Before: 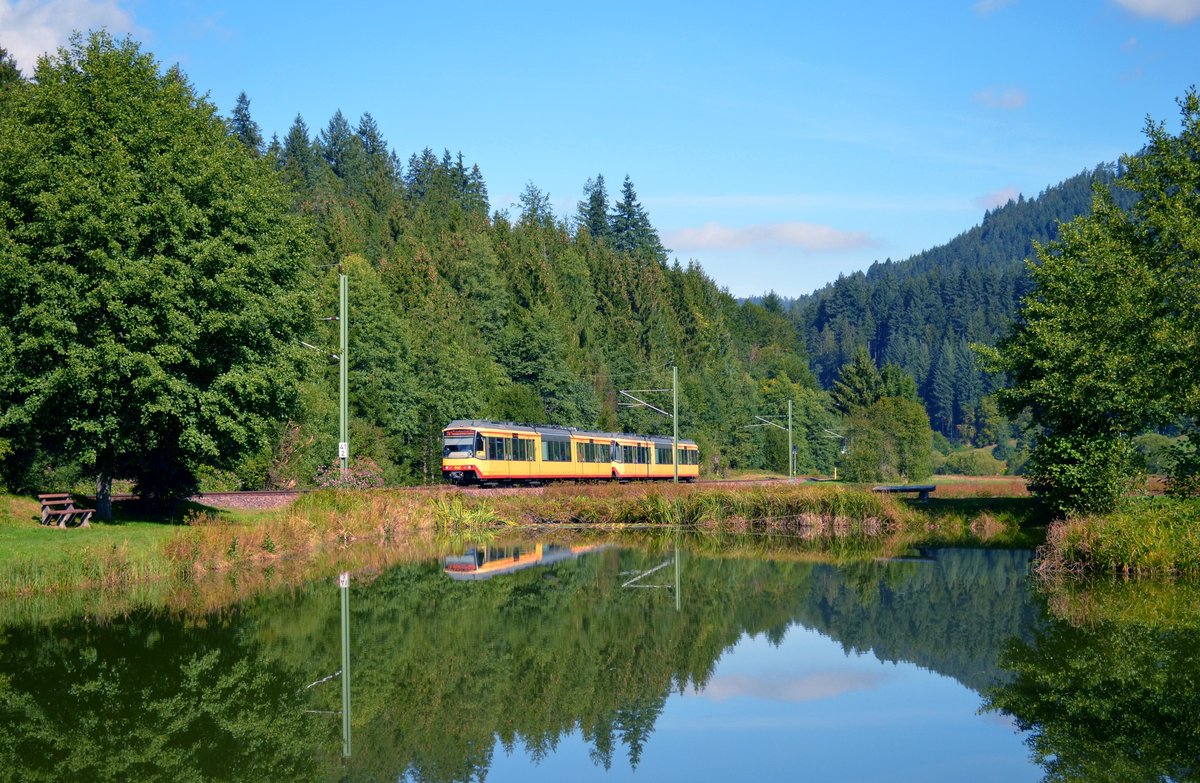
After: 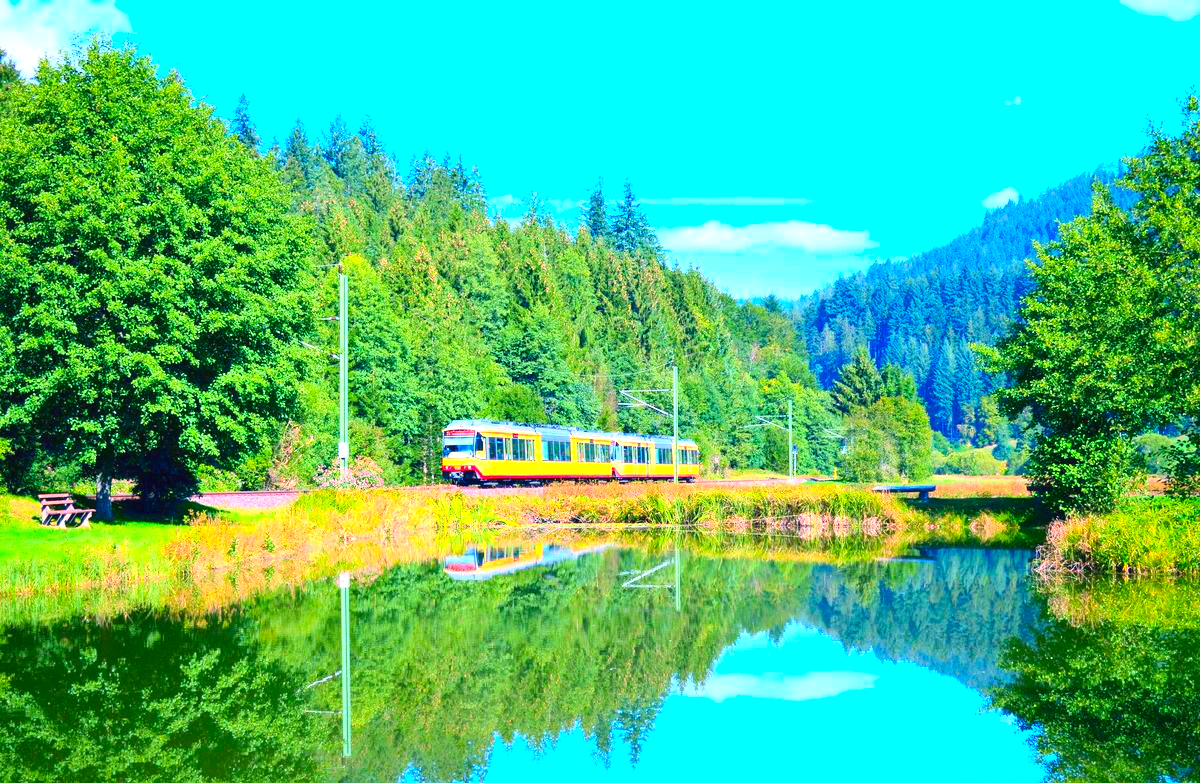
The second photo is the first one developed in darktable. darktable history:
exposure: black level correction 0, exposure 1.383 EV, compensate highlight preservation false
color calibration: x 0.37, y 0.382, temperature 4313.6 K
contrast brightness saturation: contrast 0.204, brightness 0.204, saturation 0.78
